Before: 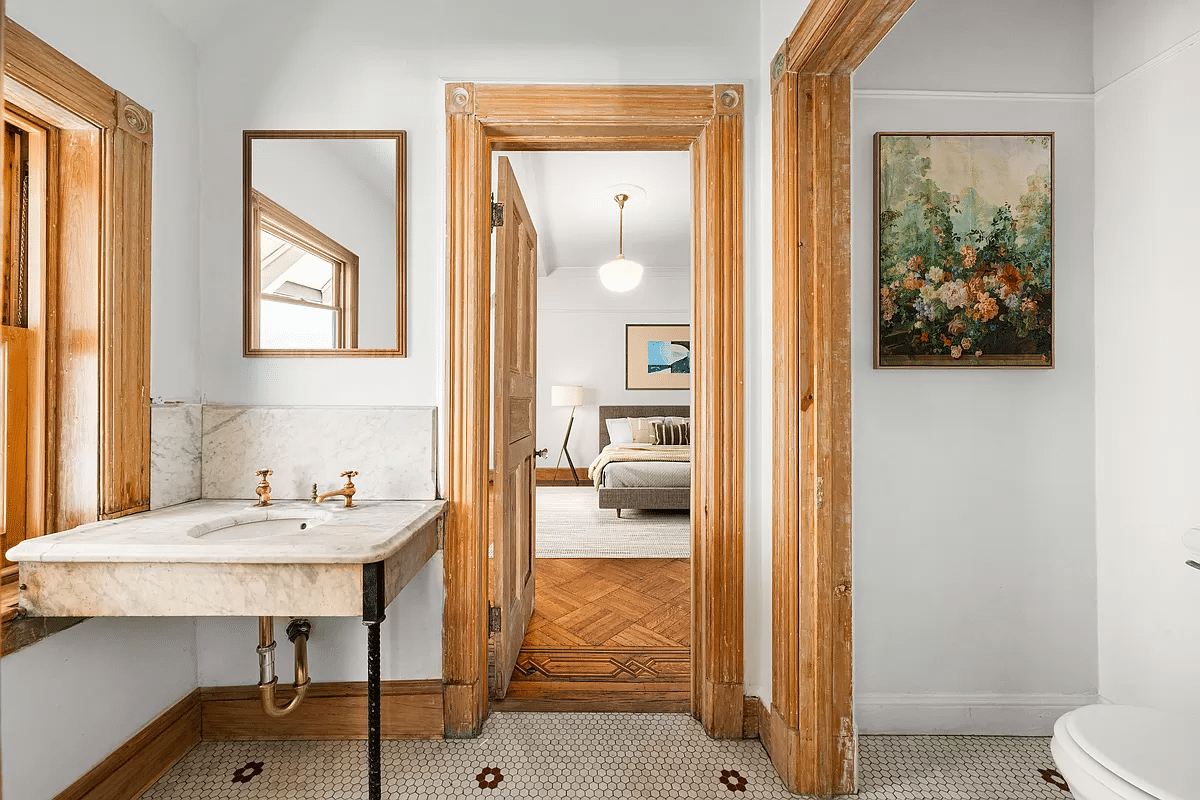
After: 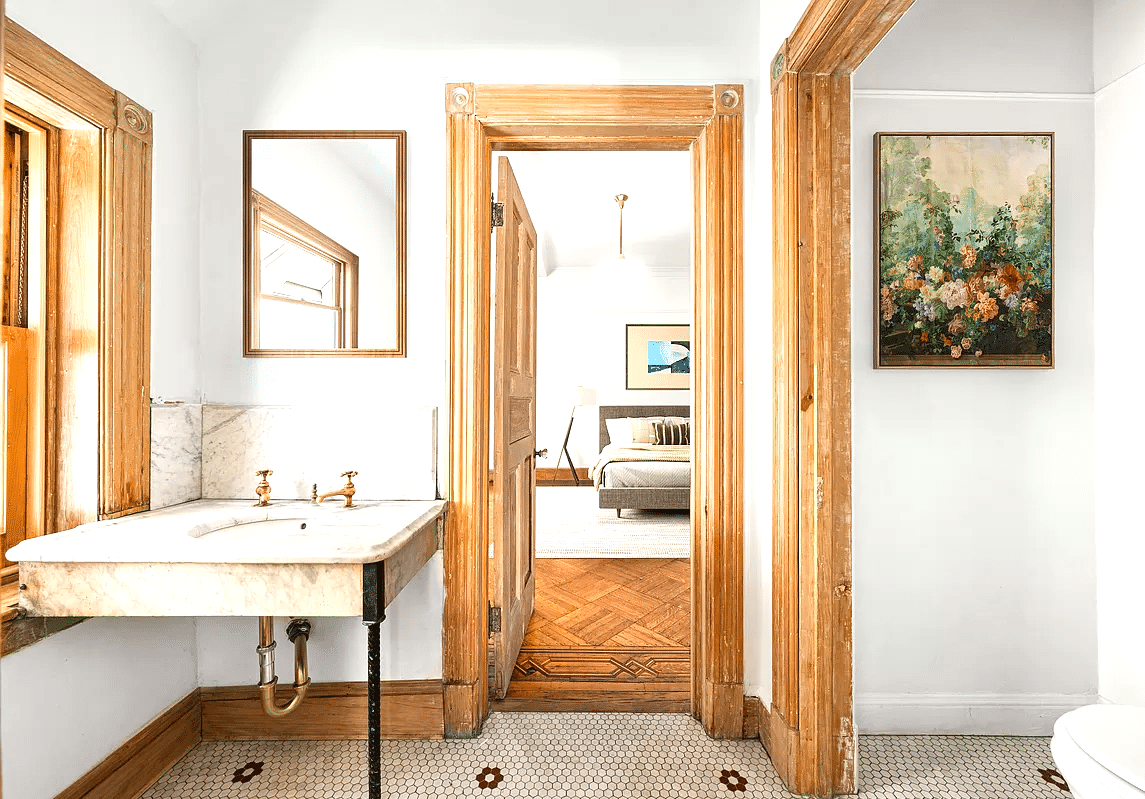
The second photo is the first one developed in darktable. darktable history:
exposure: black level correction 0, exposure 0.693 EV, compensate highlight preservation false
crop: right 4.551%, bottom 0.02%
